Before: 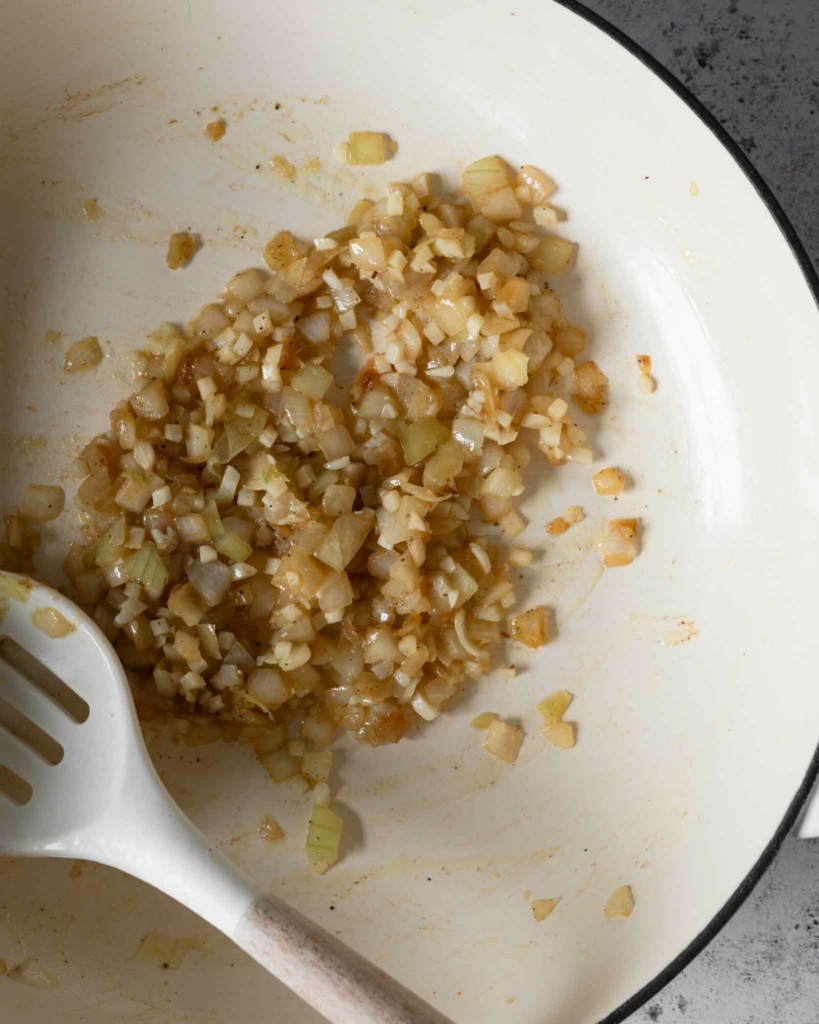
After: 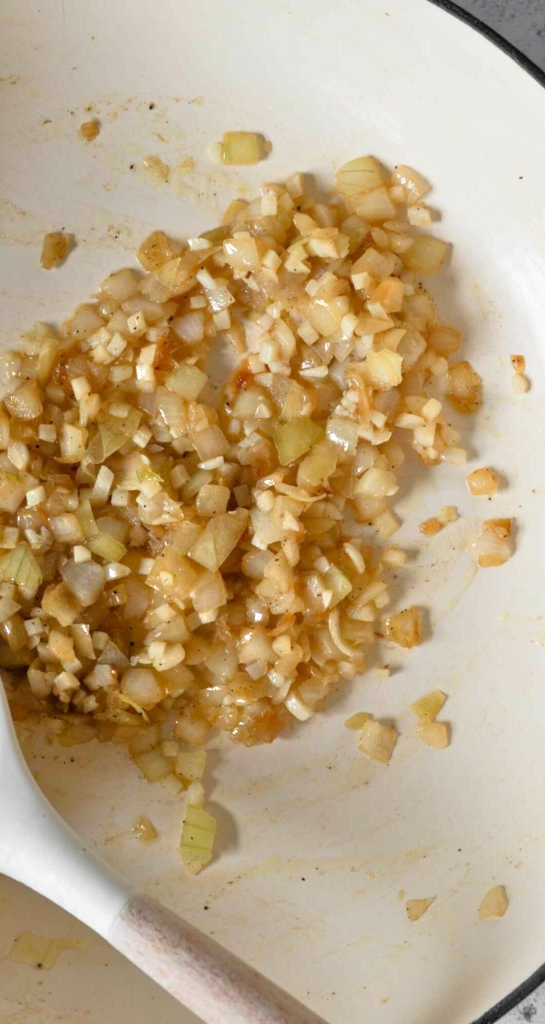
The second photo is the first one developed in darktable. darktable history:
crop: left 15.419%, right 17.914%
tone equalizer: -7 EV 0.15 EV, -6 EV 0.6 EV, -5 EV 1.15 EV, -4 EV 1.33 EV, -3 EV 1.15 EV, -2 EV 0.6 EV, -1 EV 0.15 EV, mask exposure compensation -0.5 EV
